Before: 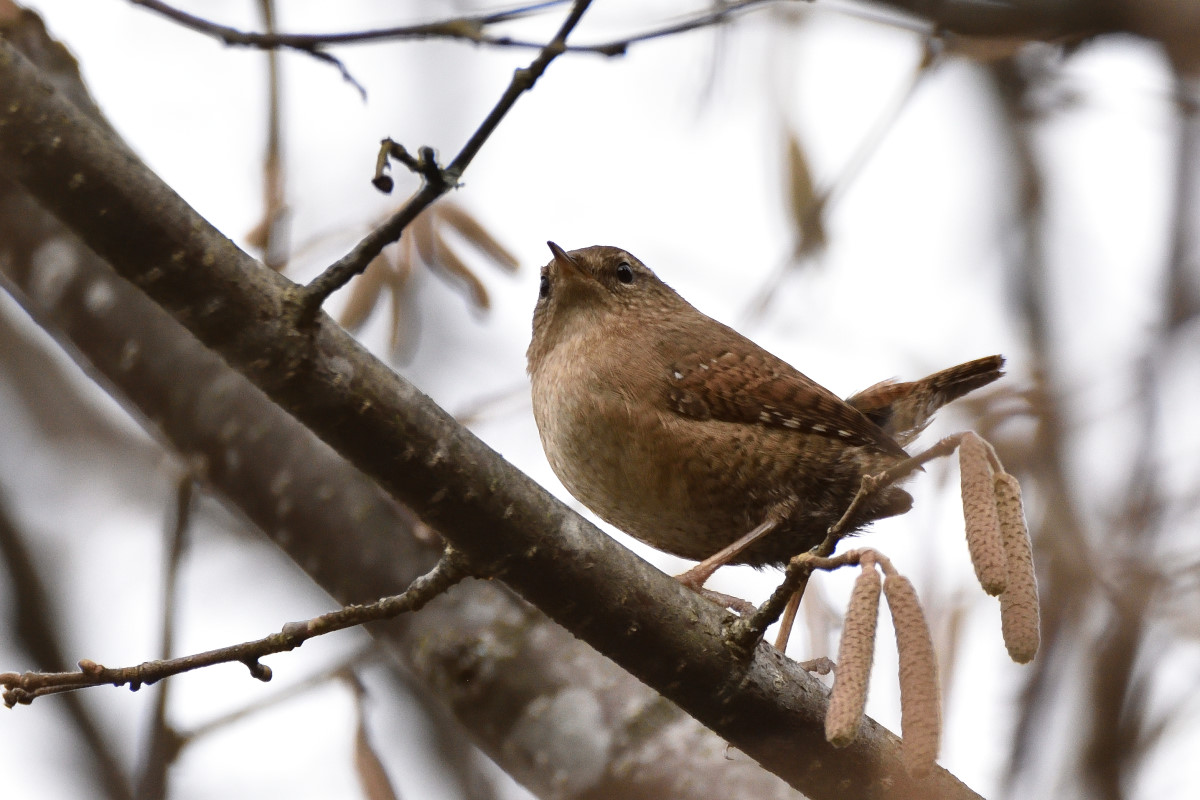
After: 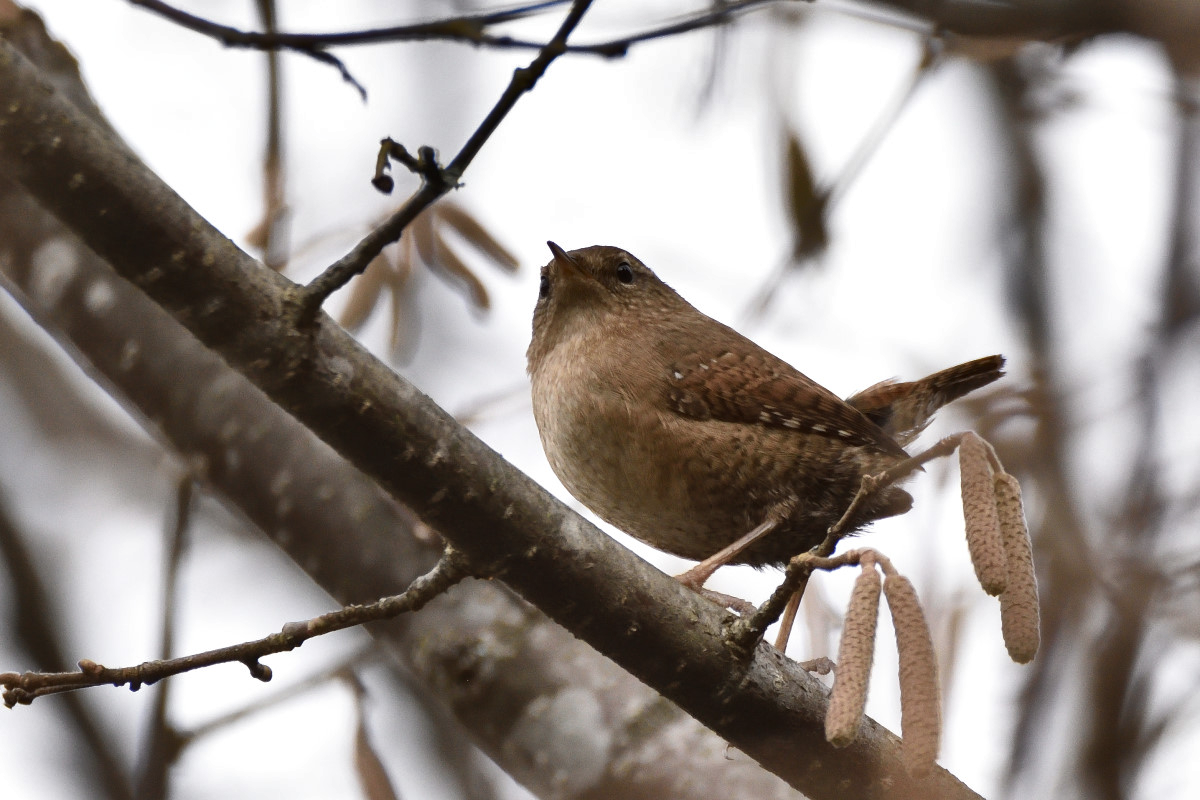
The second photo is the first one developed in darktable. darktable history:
contrast brightness saturation: saturation -0.084
shadows and highlights: shadows 75.62, highlights -60.9, soften with gaussian
